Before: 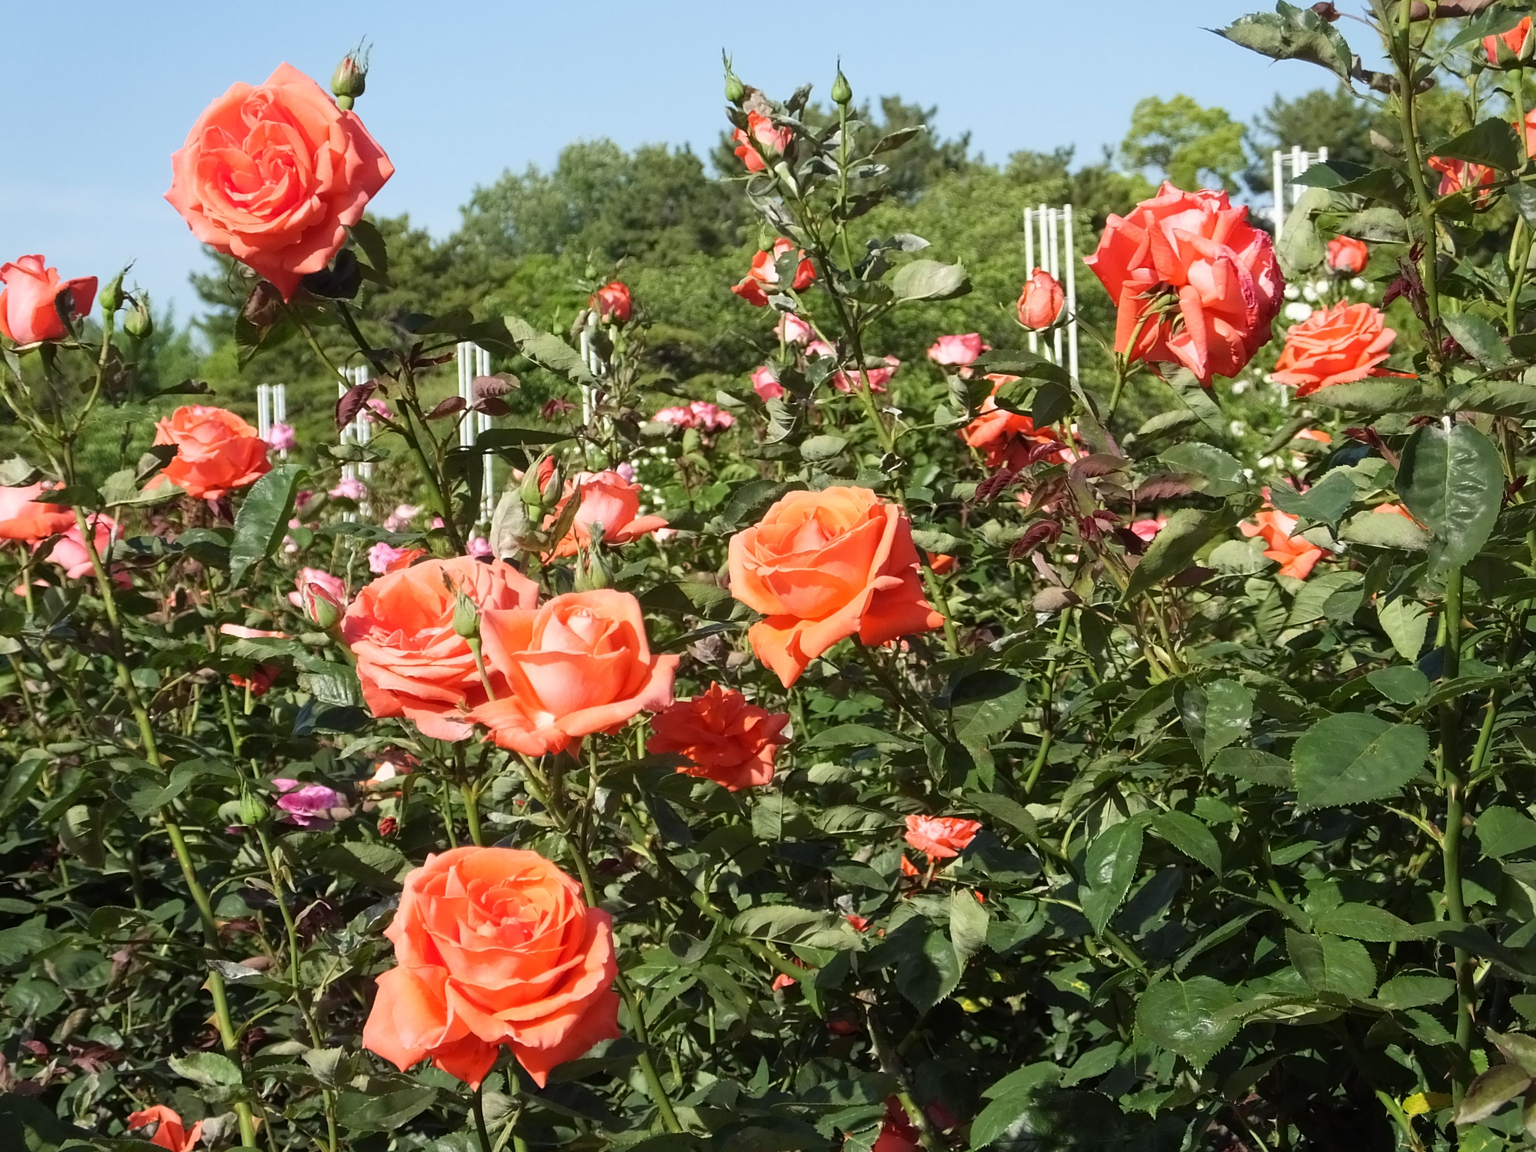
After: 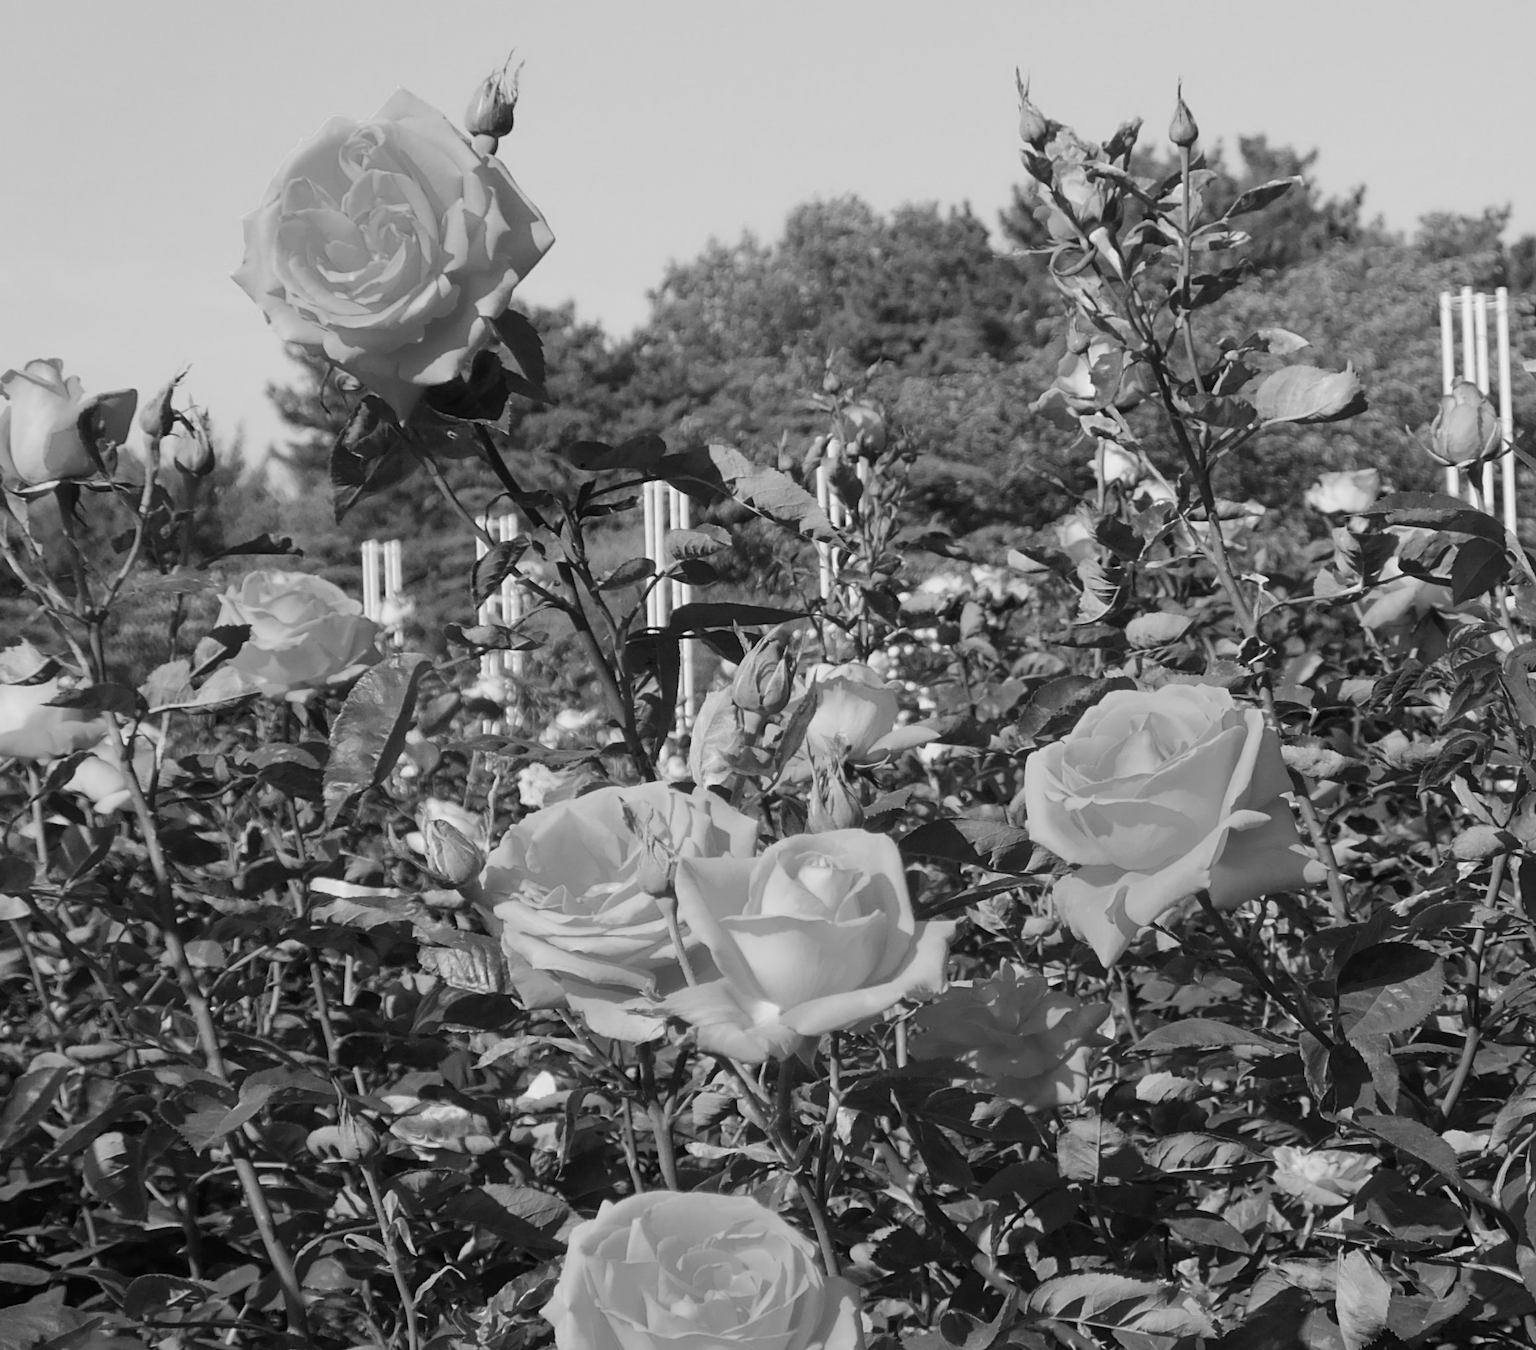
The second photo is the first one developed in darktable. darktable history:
crop: right 28.885%, bottom 16.626%
color balance rgb: perceptual saturation grading › global saturation 35%, perceptual saturation grading › highlights -25%, perceptual saturation grading › shadows 25%, global vibrance 10%
base curve: curves: ch0 [(0, 0) (0.235, 0.266) (0.503, 0.496) (0.786, 0.72) (1, 1)]
color calibration: output gray [0.21, 0.42, 0.37, 0], gray › normalize channels true, illuminant same as pipeline (D50), adaptation XYZ, x 0.346, y 0.359, gamut compression 0
